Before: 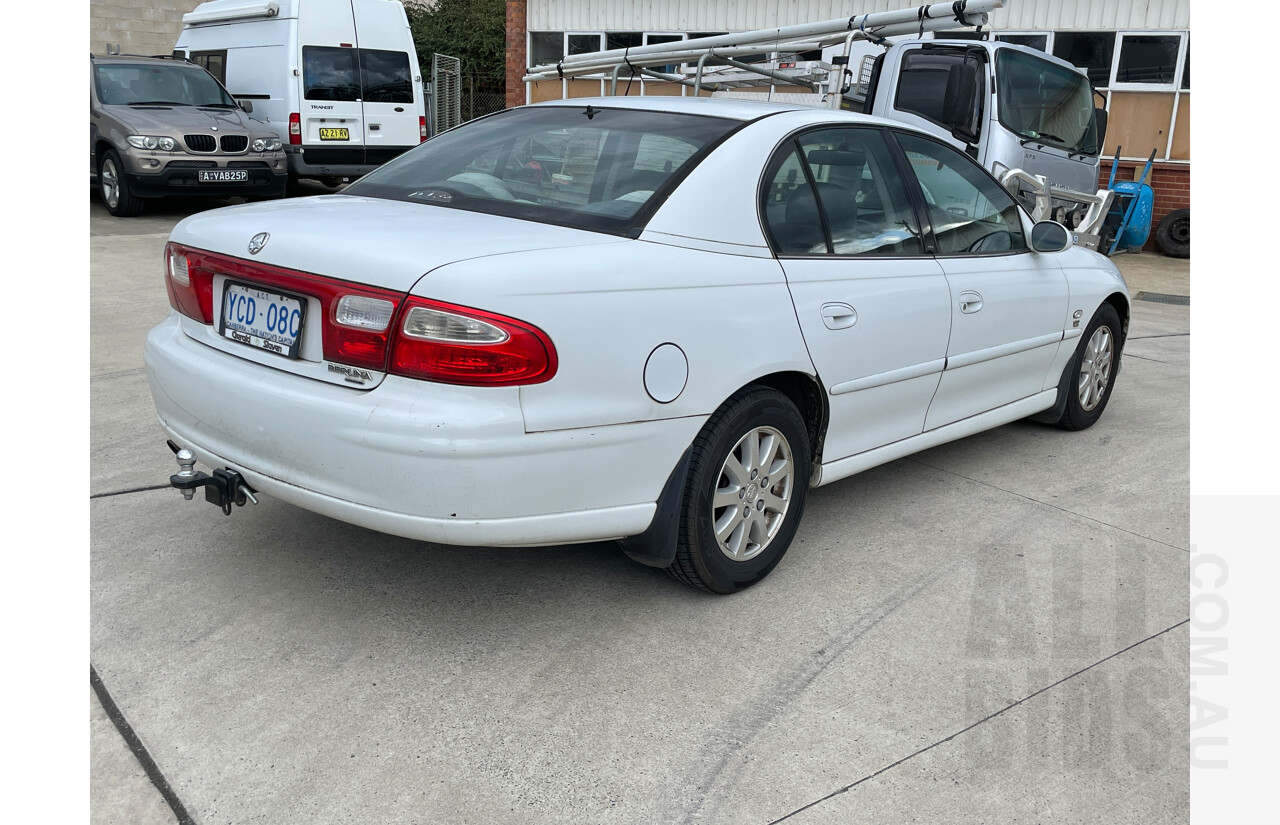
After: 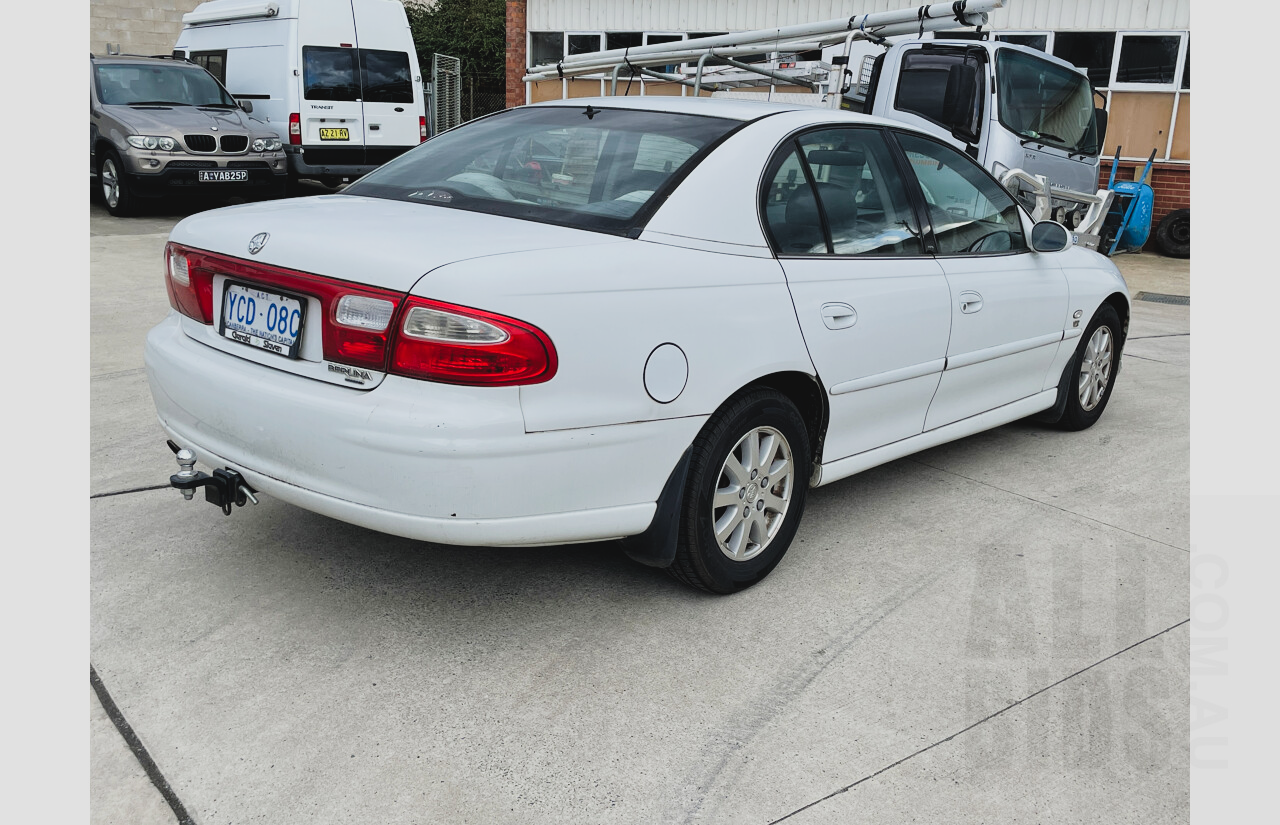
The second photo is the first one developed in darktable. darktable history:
filmic rgb: black relative exposure -8.17 EV, white relative exposure 3.76 EV, hardness 4.44, iterations of high-quality reconstruction 0
tone curve: curves: ch0 [(0, 0.049) (0.175, 0.178) (0.466, 0.498) (0.715, 0.767) (0.819, 0.851) (1, 0.961)]; ch1 [(0, 0) (0.437, 0.398) (0.476, 0.466) (0.505, 0.505) (0.534, 0.544) (0.595, 0.608) (0.641, 0.643) (1, 1)]; ch2 [(0, 0) (0.359, 0.379) (0.437, 0.44) (0.489, 0.495) (0.518, 0.537) (0.579, 0.579) (1, 1)], preserve colors none
